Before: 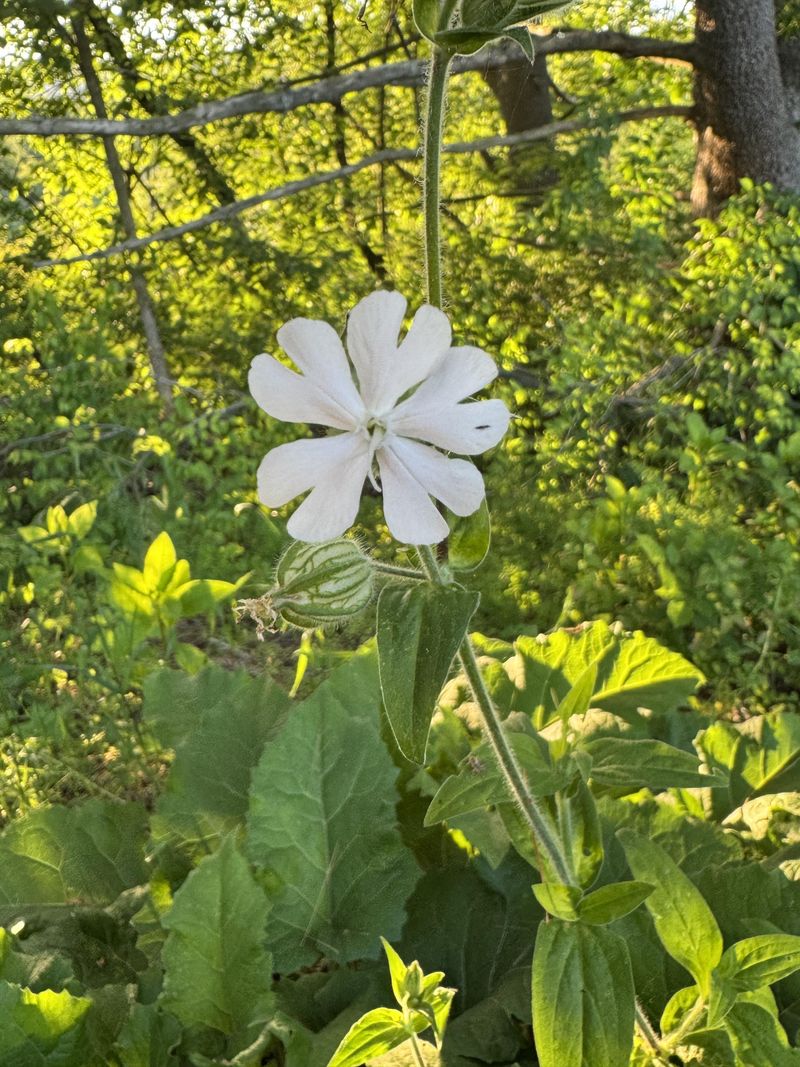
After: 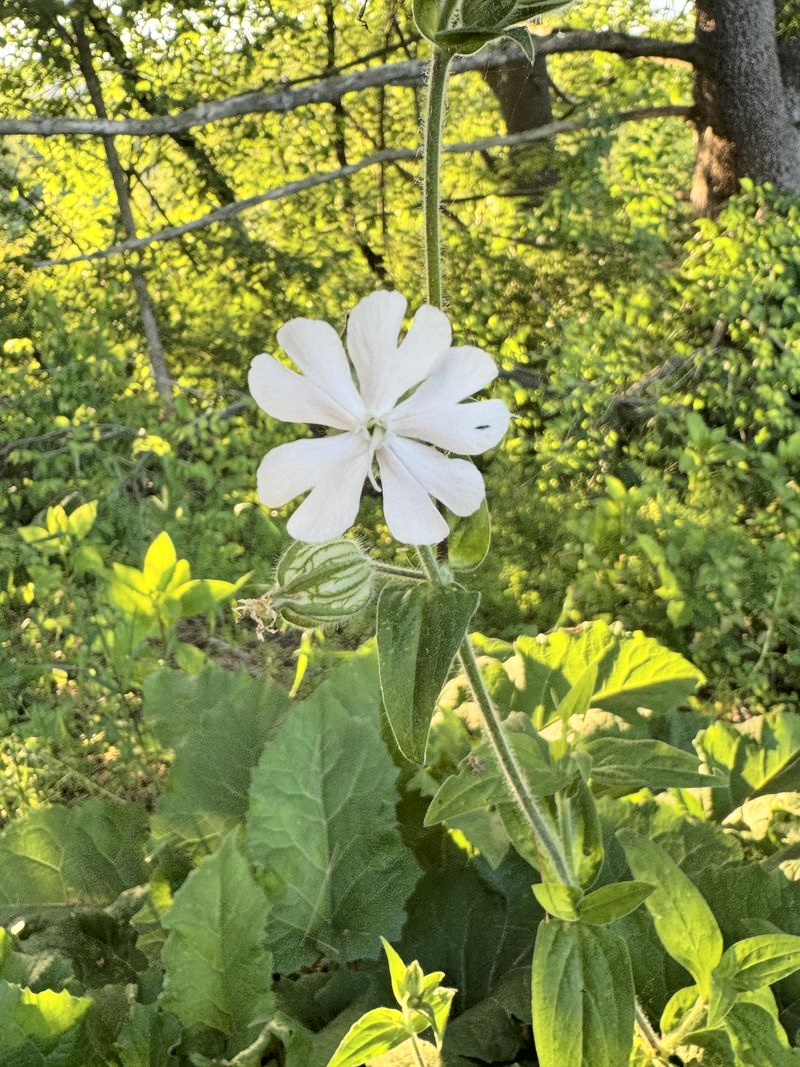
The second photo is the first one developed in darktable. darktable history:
tone equalizer: -8 EV -0.569 EV, edges refinement/feathering 500, mask exposure compensation -1.57 EV, preserve details no
tone curve: curves: ch0 [(0, 0) (0.004, 0.001) (0.133, 0.112) (0.325, 0.362) (0.832, 0.893) (1, 1)], color space Lab, independent channels, preserve colors none
